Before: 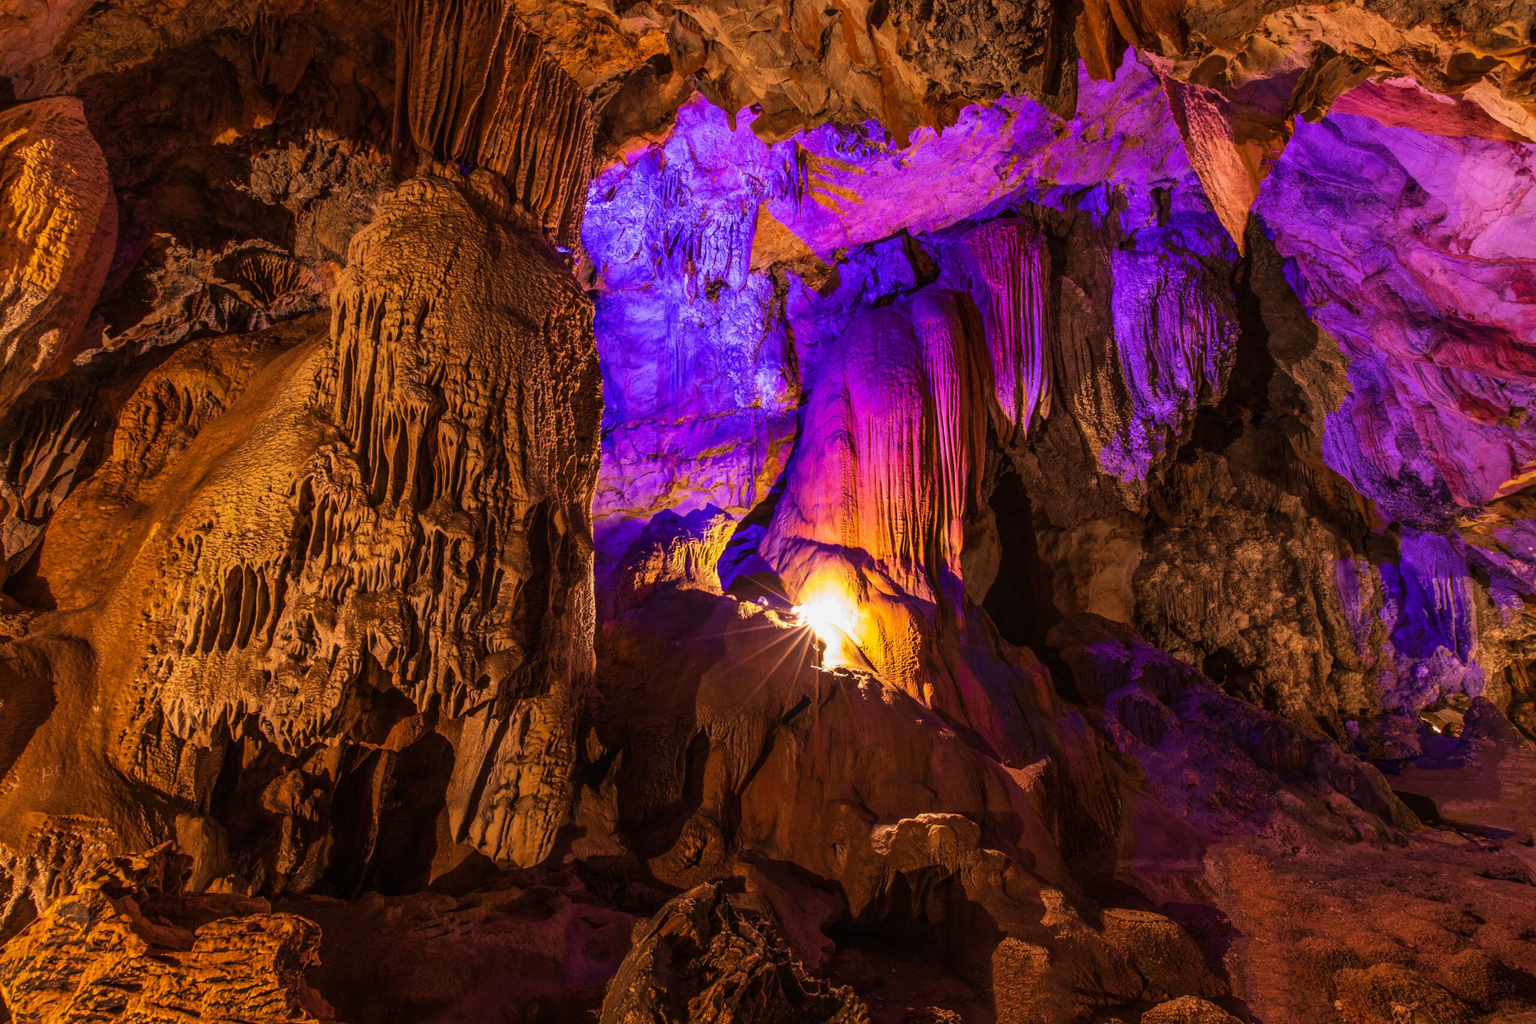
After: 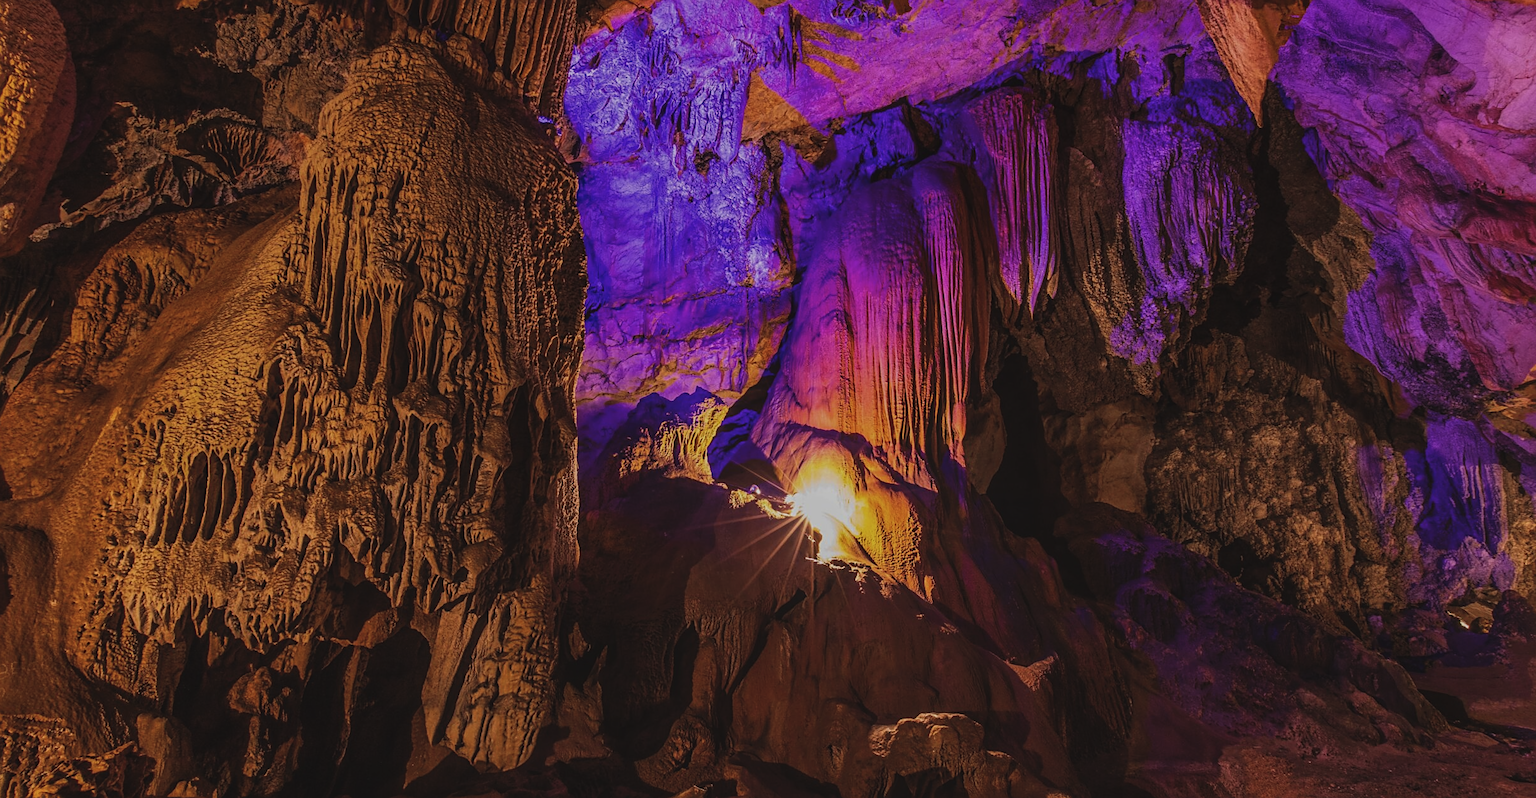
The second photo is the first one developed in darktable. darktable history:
local contrast: on, module defaults
crop and rotate: left 2.991%, top 13.302%, right 1.981%, bottom 12.636%
exposure: black level correction -0.016, exposure -1.018 EV, compensate highlight preservation false
sharpen: on, module defaults
